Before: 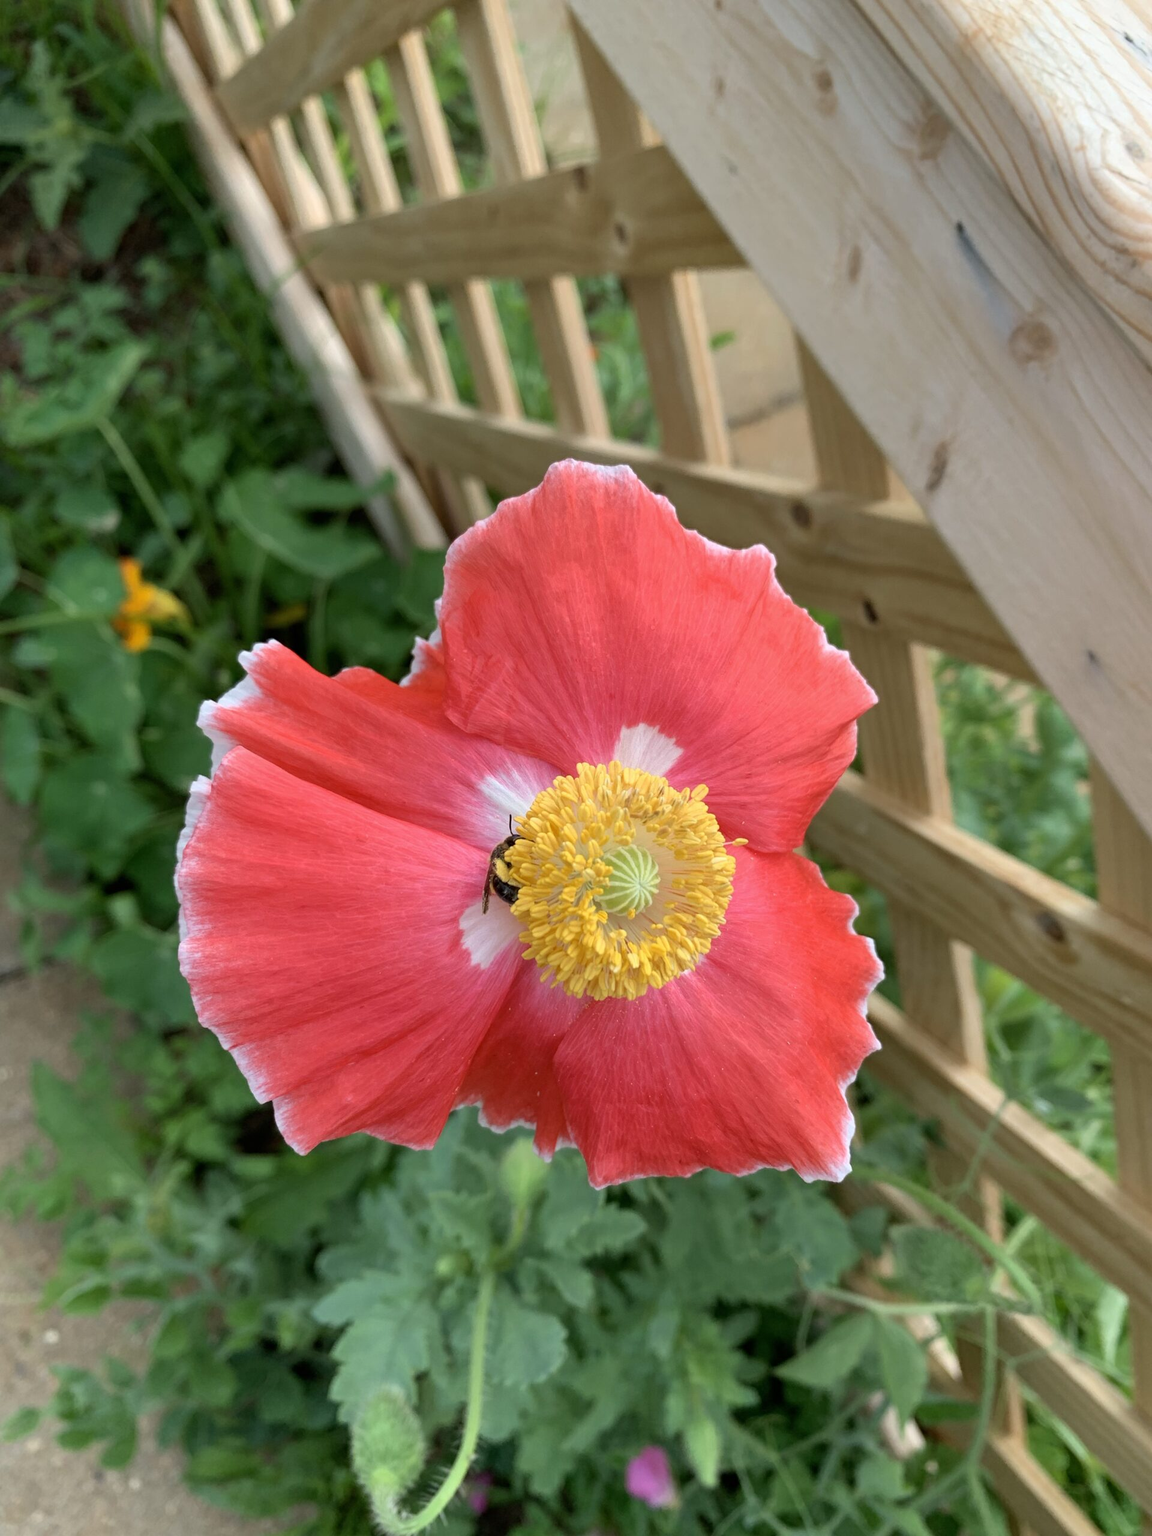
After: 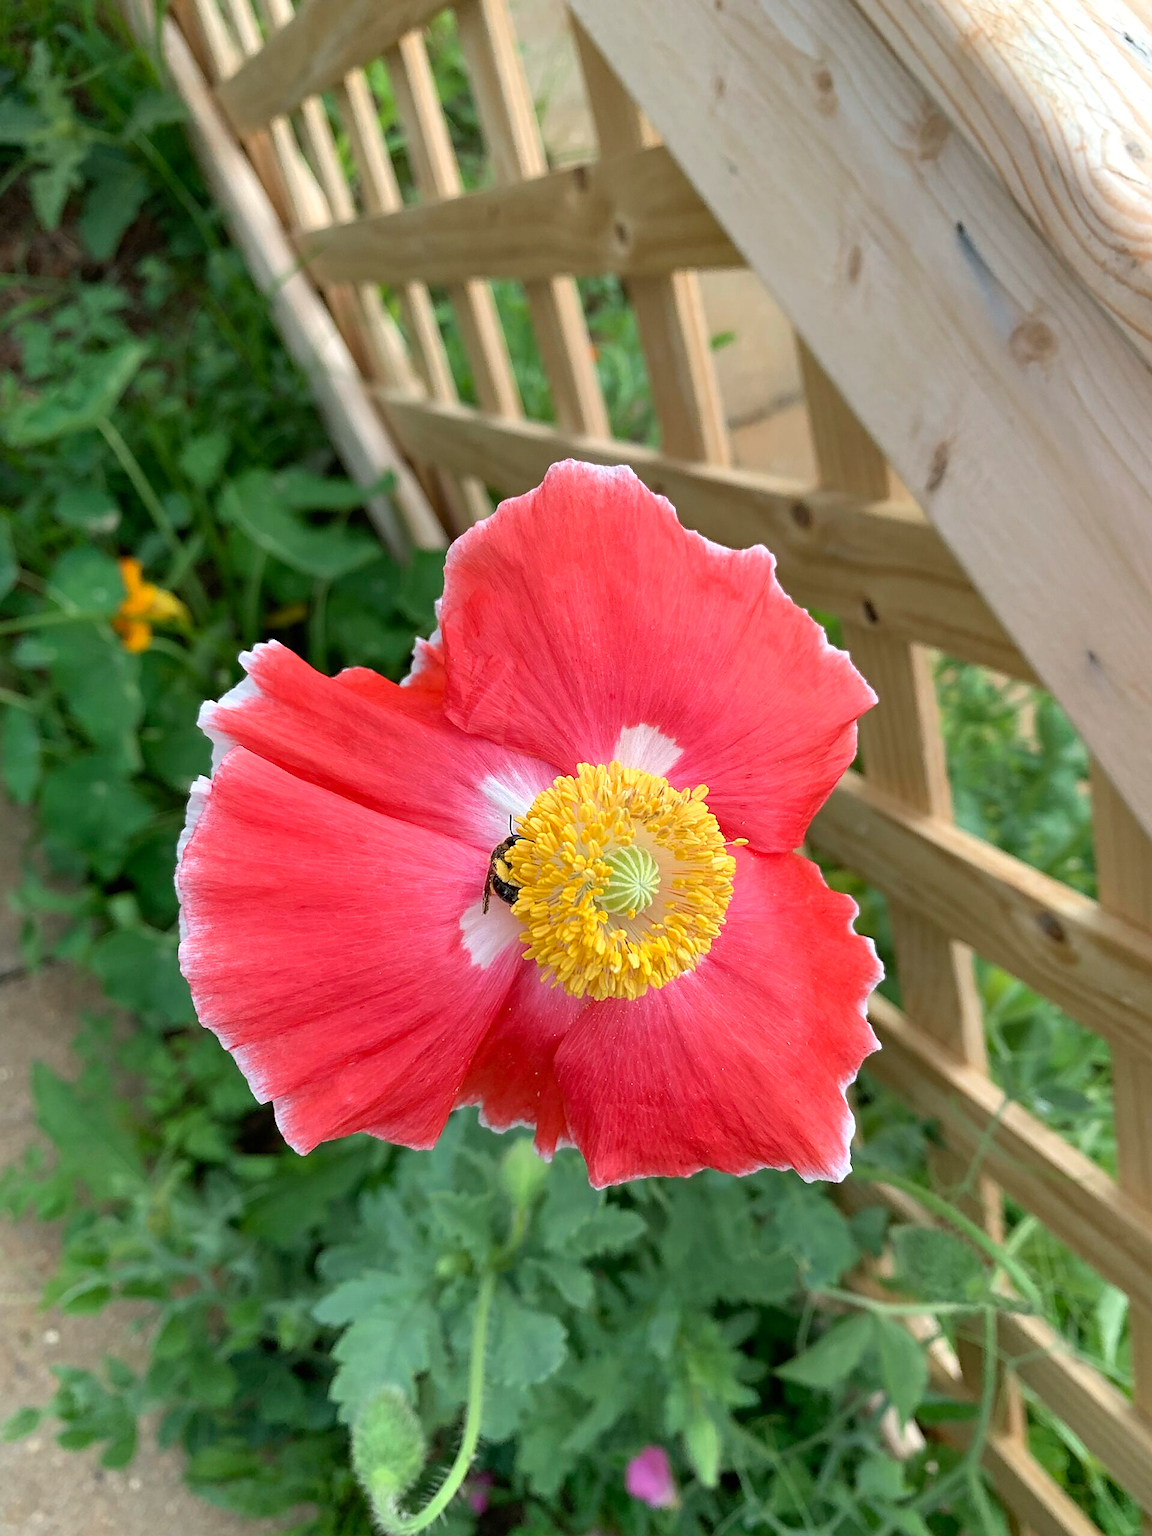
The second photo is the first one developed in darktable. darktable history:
sharpen: radius 1.4, amount 1.25, threshold 0.7
exposure: exposure 0.2 EV, compensate highlight preservation false
